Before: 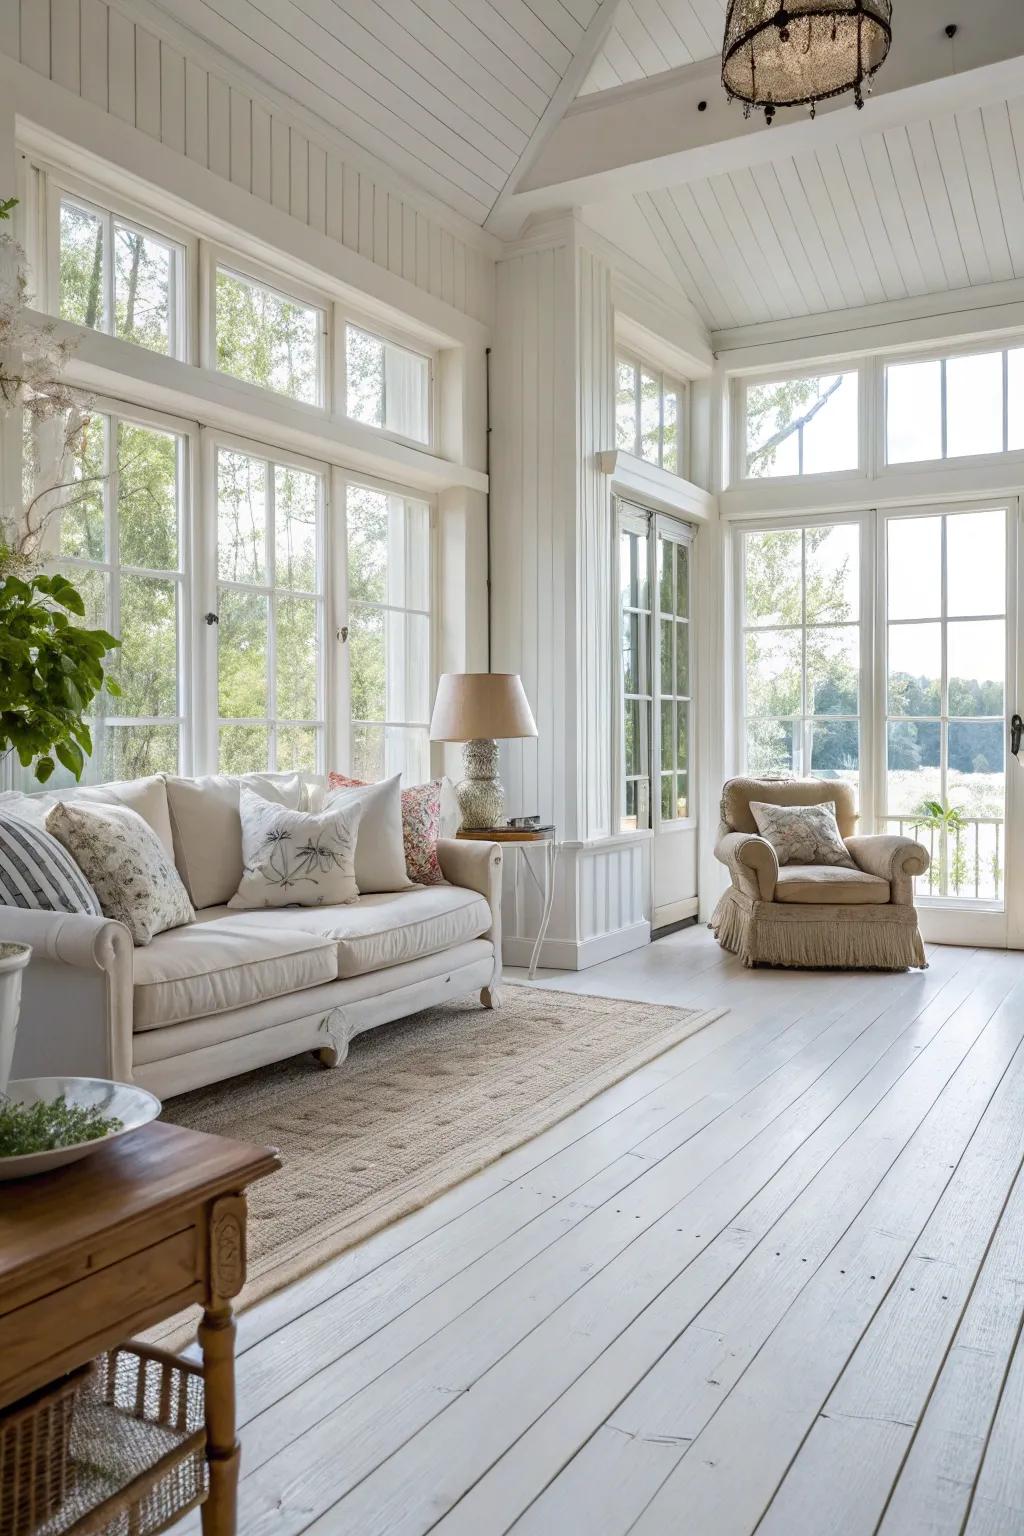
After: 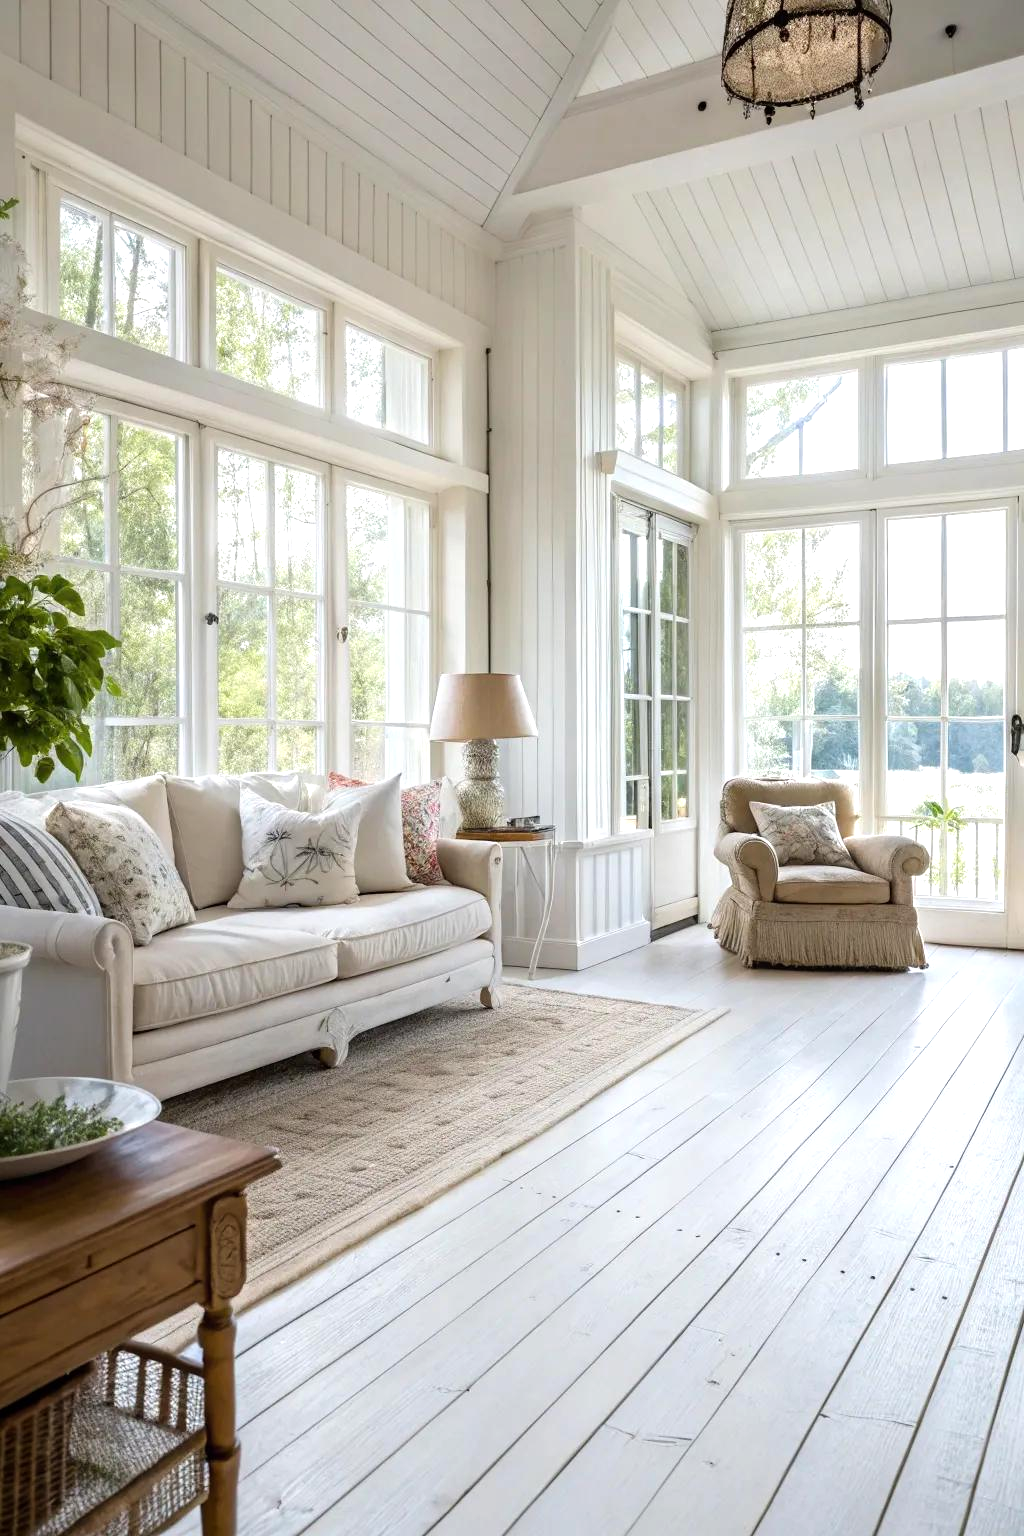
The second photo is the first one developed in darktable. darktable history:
tone equalizer: -8 EV -0.445 EV, -7 EV -0.38 EV, -6 EV -0.358 EV, -5 EV -0.223 EV, -3 EV 0.243 EV, -2 EV 0.319 EV, -1 EV 0.414 EV, +0 EV 0.401 EV, mask exposure compensation -0.507 EV
